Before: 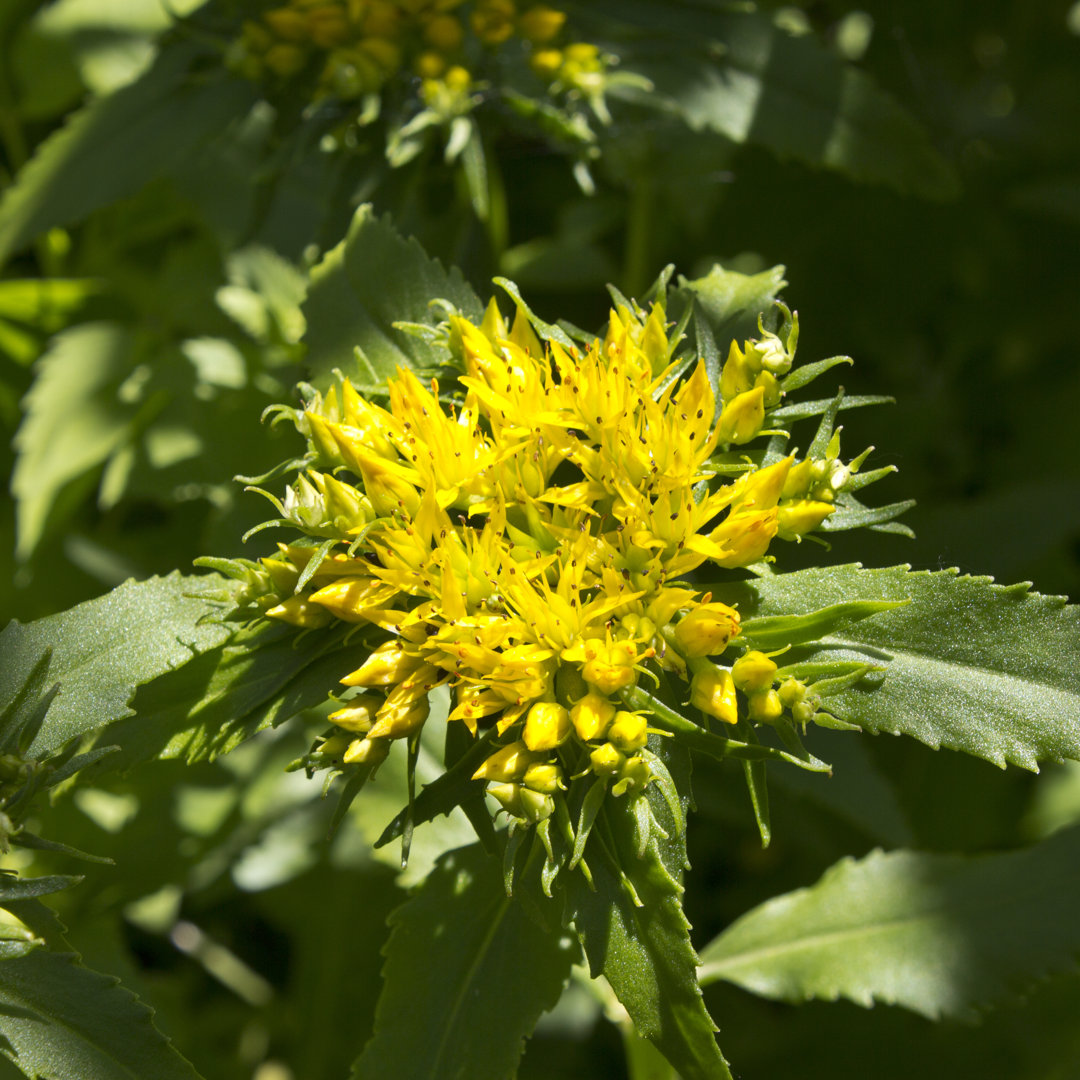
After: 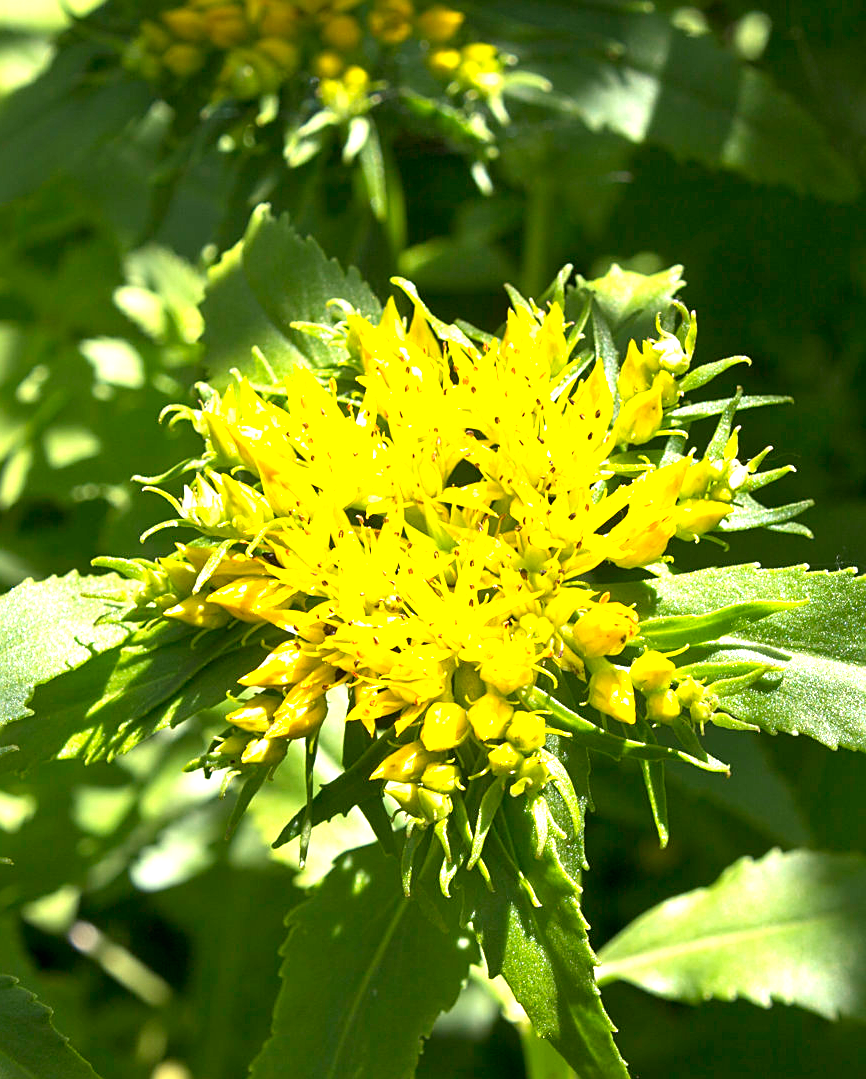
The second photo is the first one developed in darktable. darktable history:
crop and rotate: left 9.507%, right 10.252%
exposure: black level correction 0, exposure 1.192 EV, compensate highlight preservation false
sharpen: on, module defaults
